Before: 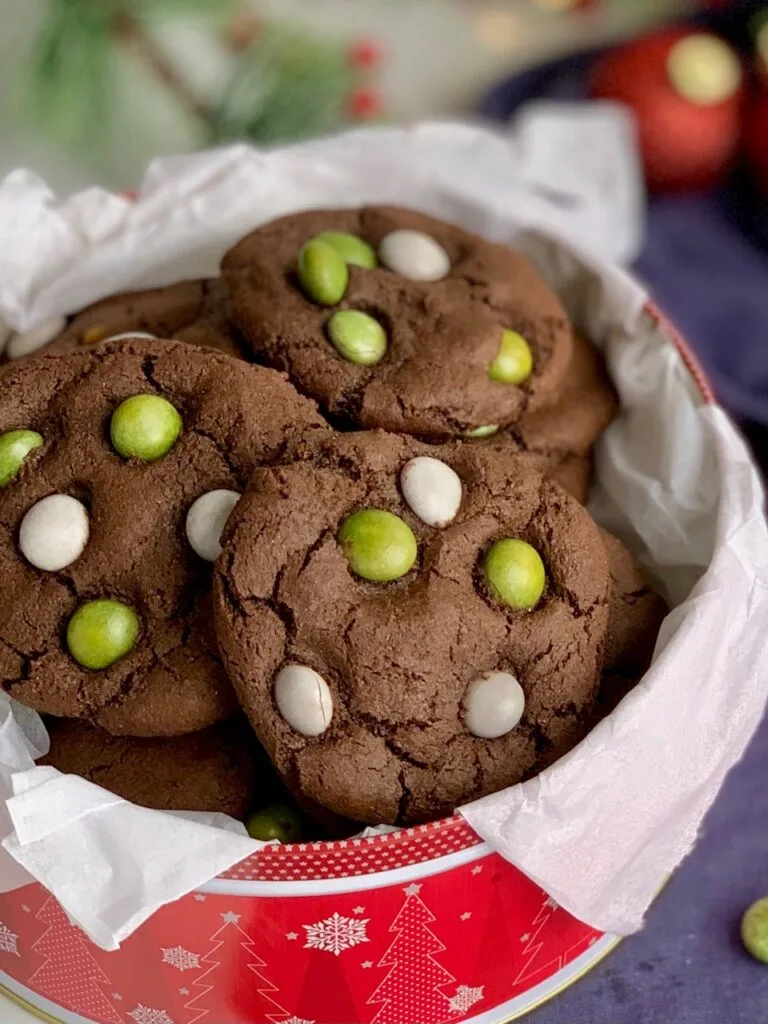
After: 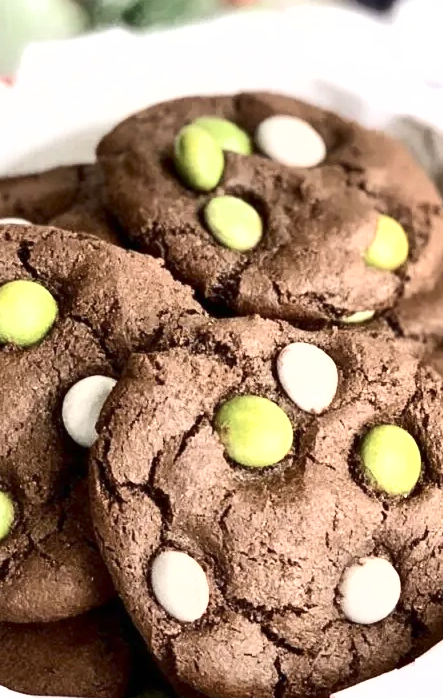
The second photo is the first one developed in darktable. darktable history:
exposure: black level correction 0, exposure 1.379 EV, compensate exposure bias true, compensate highlight preservation false
crop: left 16.202%, top 11.208%, right 26.045%, bottom 20.557%
contrast brightness saturation: contrast 0.25, saturation -0.31
shadows and highlights: low approximation 0.01, soften with gaussian
